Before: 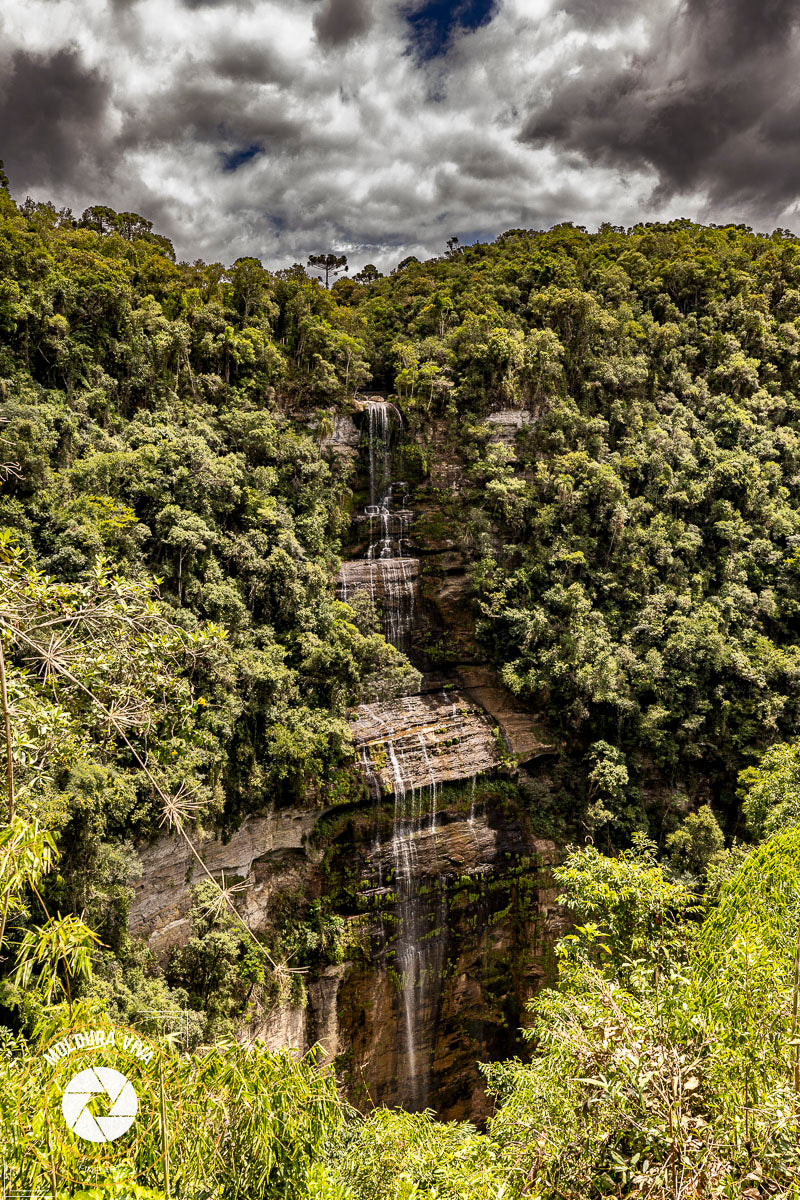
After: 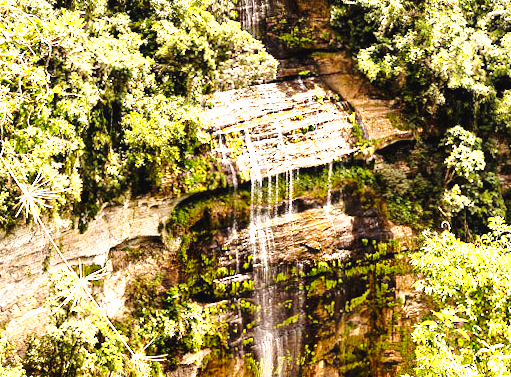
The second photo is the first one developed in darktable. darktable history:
rotate and perspective: rotation -0.45°, automatic cropping original format, crop left 0.008, crop right 0.992, crop top 0.012, crop bottom 0.988
crop: left 18.091%, top 51.13%, right 17.525%, bottom 16.85%
exposure: black level correction 0, exposure 1.6 EV, compensate exposure bias true, compensate highlight preservation false
color balance rgb: shadows lift › chroma 2%, shadows lift › hue 50°, power › hue 60°, highlights gain › chroma 1%, highlights gain › hue 60°, global offset › luminance 0.25%, global vibrance 30%
base curve: curves: ch0 [(0, 0) (0.028, 0.03) (0.121, 0.232) (0.46, 0.748) (0.859, 0.968) (1, 1)], preserve colors none
